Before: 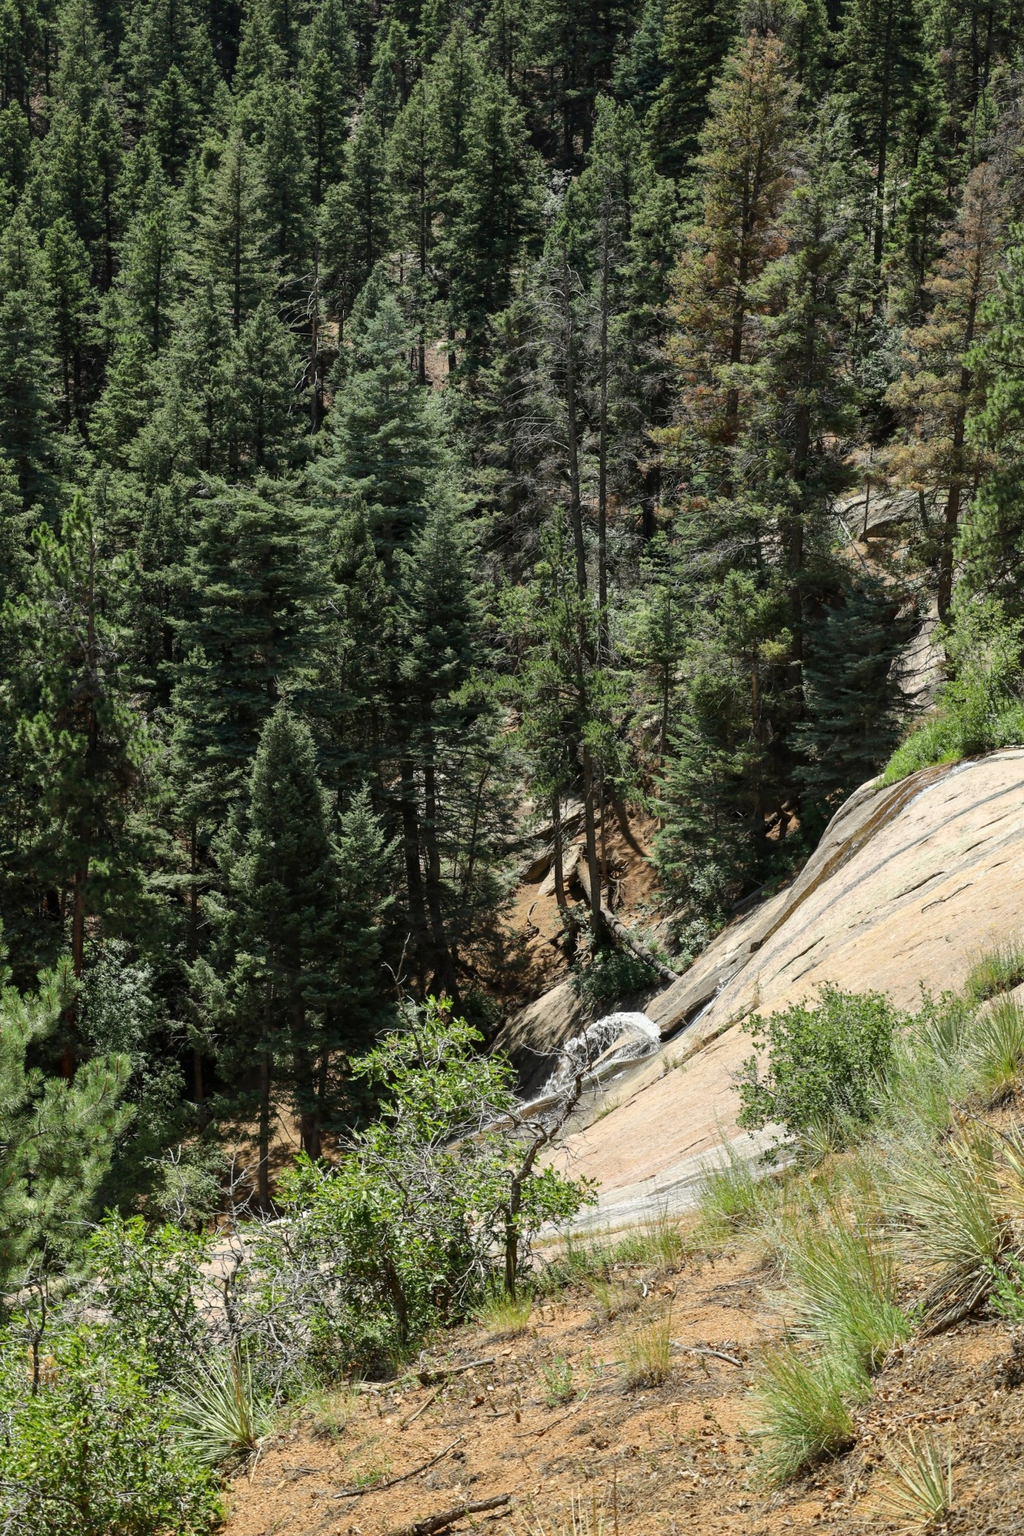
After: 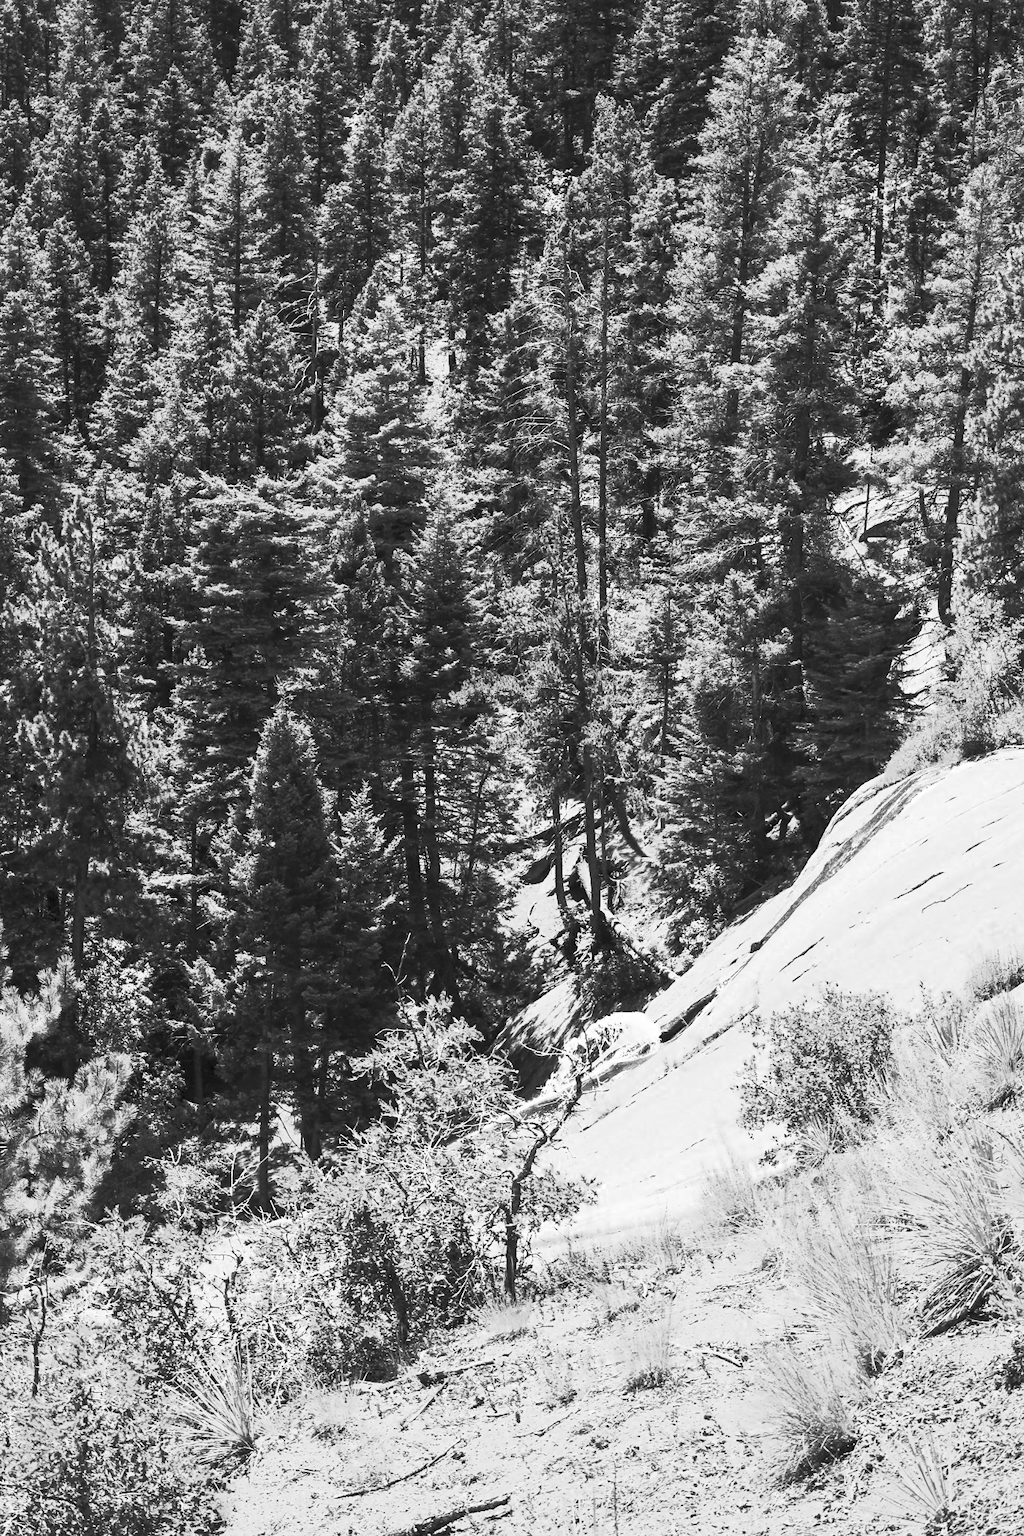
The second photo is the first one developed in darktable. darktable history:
contrast brightness saturation: contrast 0.997, brightness 0.995, saturation 0.999
color zones: curves: ch0 [(0, 0.613) (0.01, 0.613) (0.245, 0.448) (0.498, 0.529) (0.642, 0.665) (0.879, 0.777) (0.99, 0.613)]; ch1 [(0, 0) (0.143, 0) (0.286, 0) (0.429, 0) (0.571, 0) (0.714, 0) (0.857, 0)]
